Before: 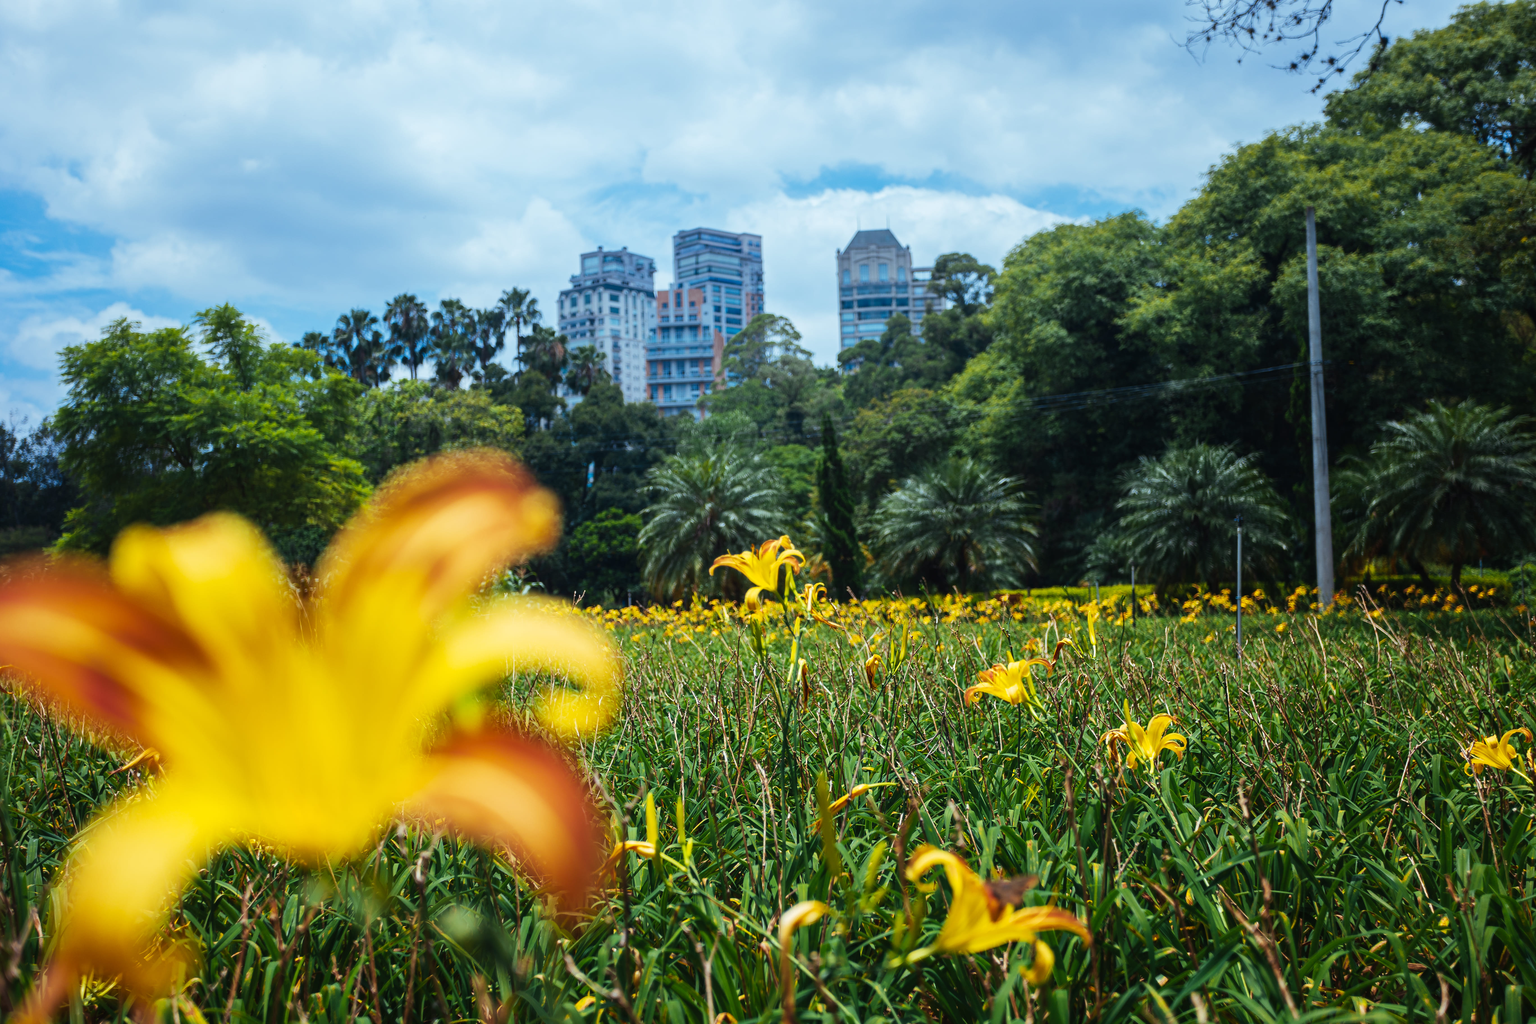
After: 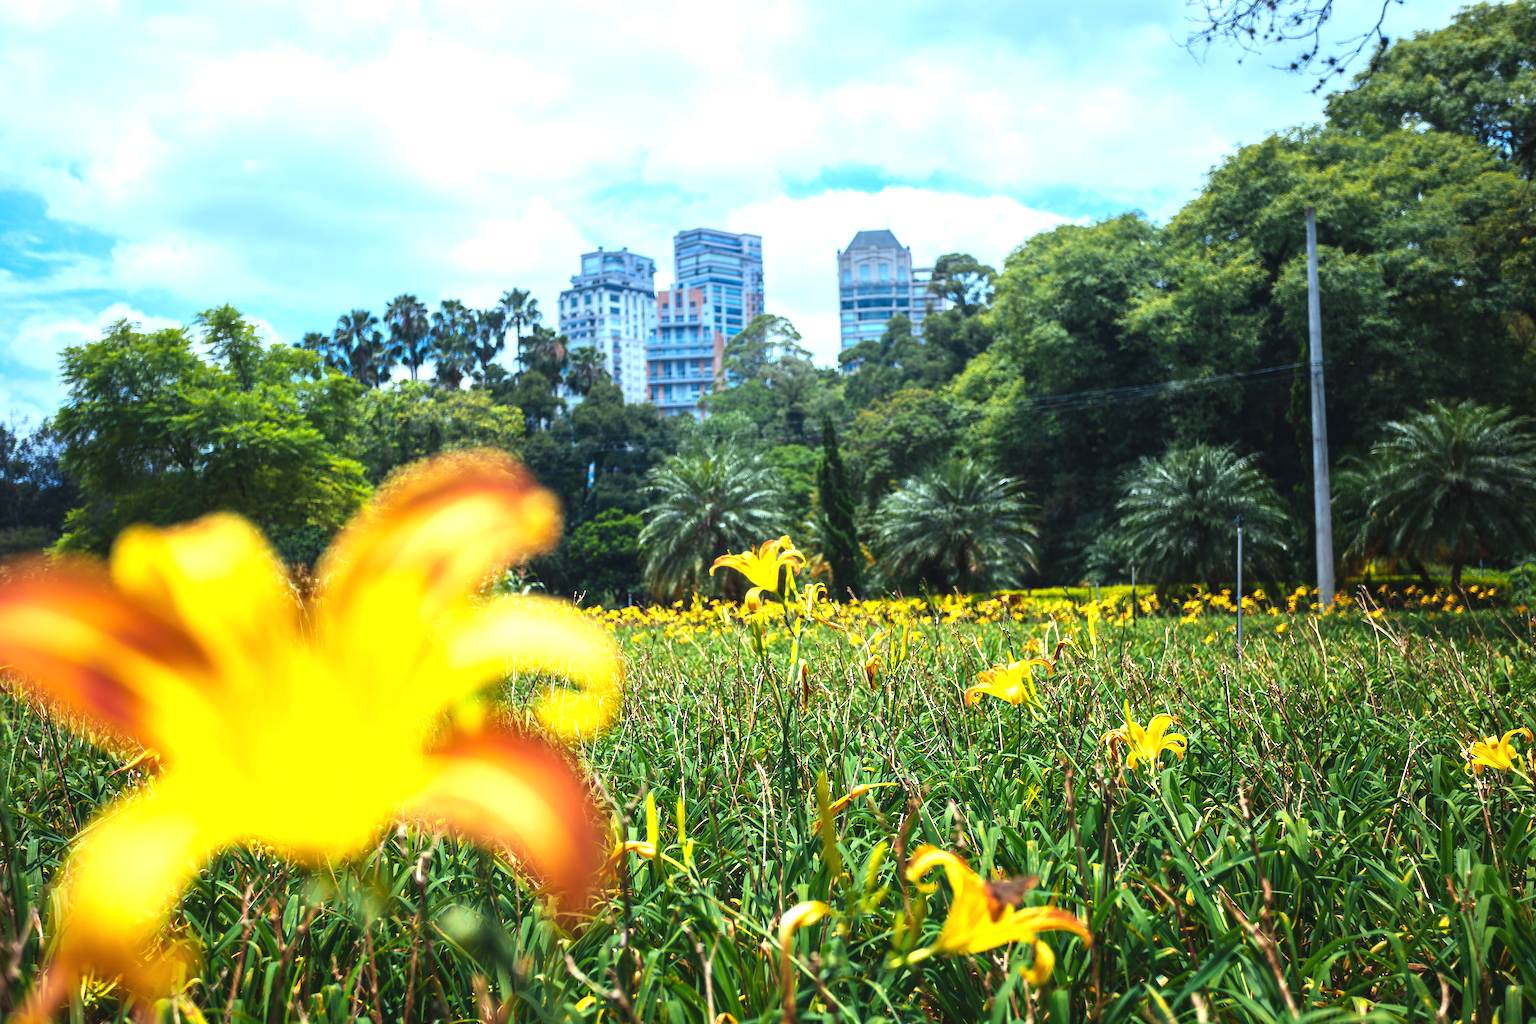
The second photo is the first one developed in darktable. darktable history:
exposure: black level correction -0.001, exposure 0.909 EV, compensate highlight preservation false
